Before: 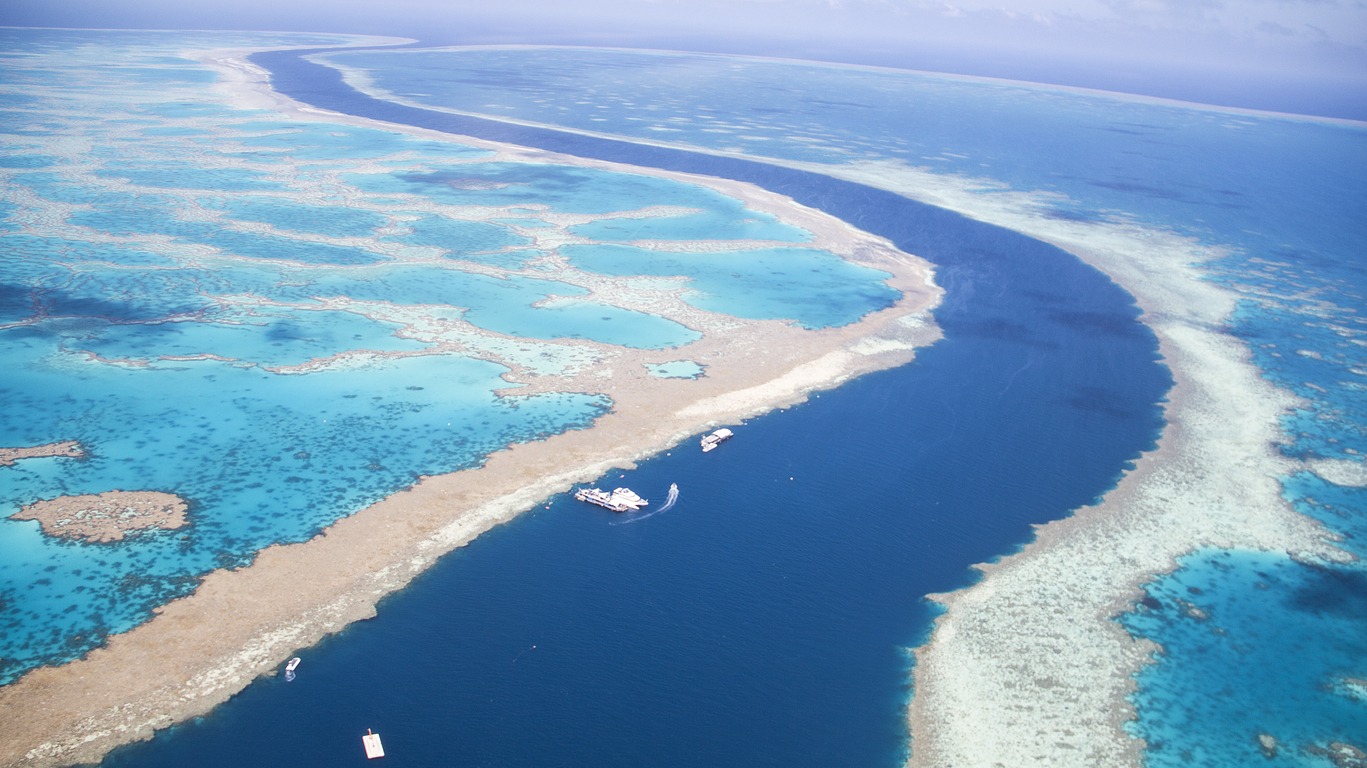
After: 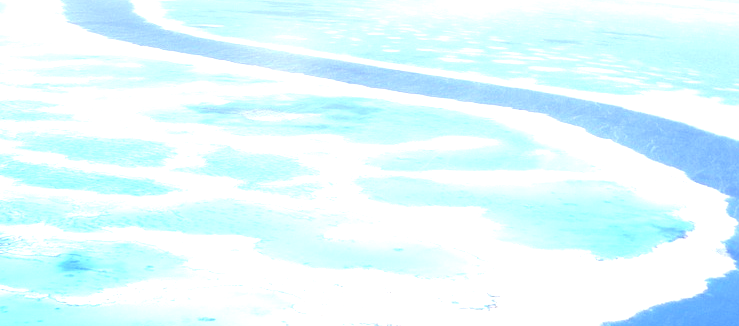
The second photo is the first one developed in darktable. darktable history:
exposure: black level correction 0, exposure 1.385 EV, compensate highlight preservation false
crop: left 15.273%, top 9.055%, right 30.61%, bottom 48.464%
